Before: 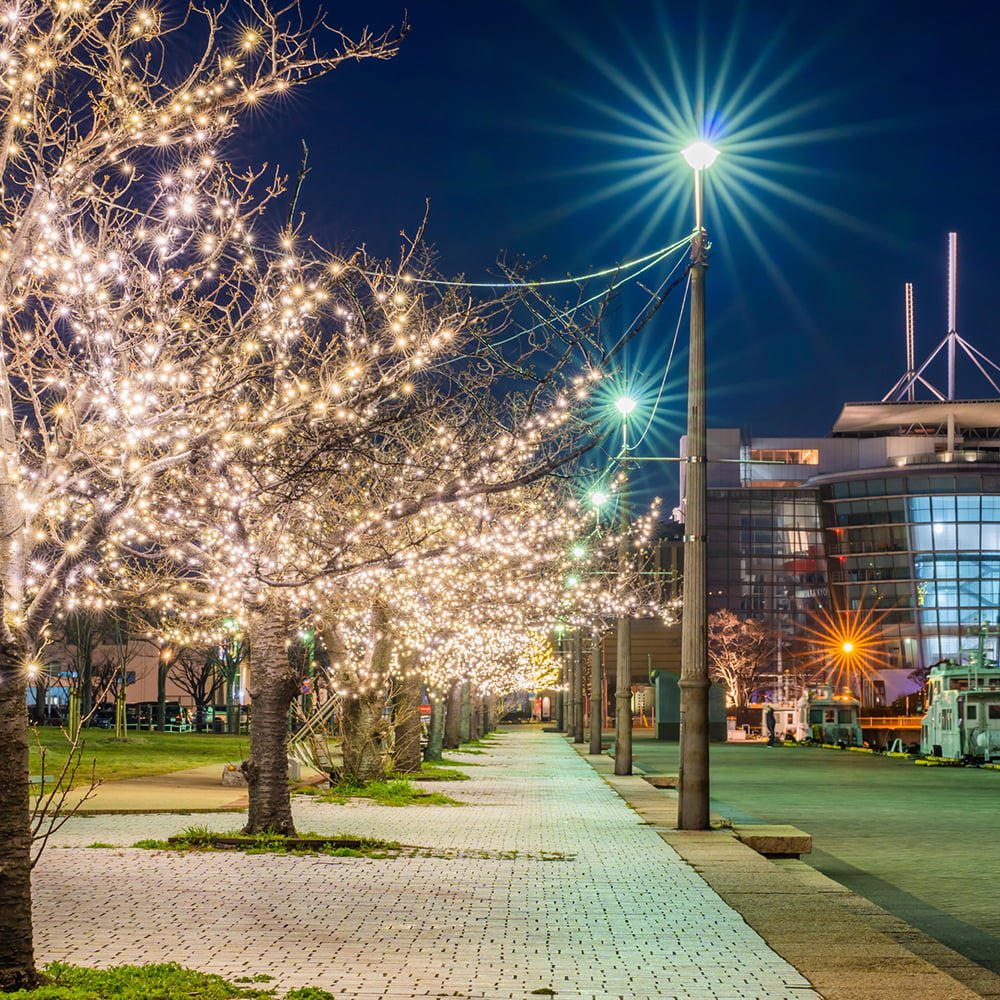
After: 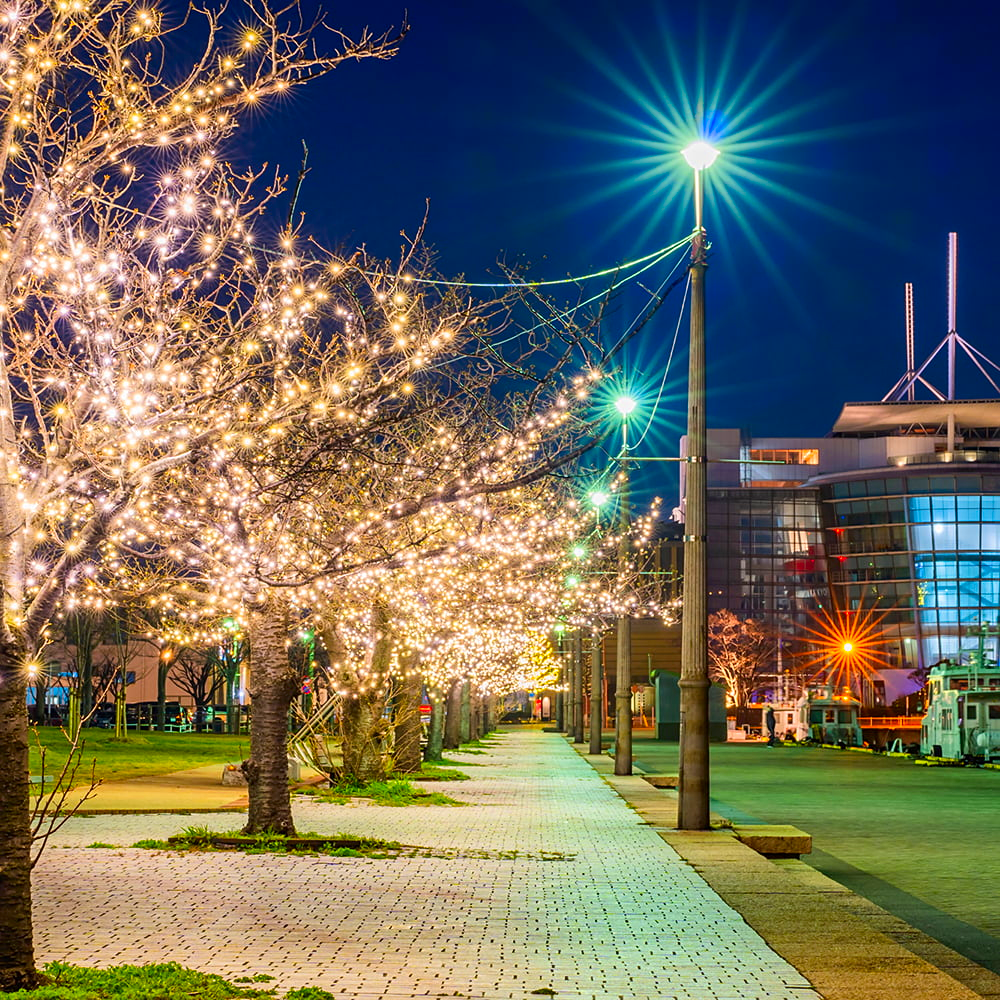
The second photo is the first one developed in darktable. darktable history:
sharpen: amount 0.2
color zones: curves: ch0 [(0, 0.613) (0.01, 0.613) (0.245, 0.448) (0.498, 0.529) (0.642, 0.665) (0.879, 0.777) (0.99, 0.613)]; ch1 [(0, 0) (0.143, 0) (0.286, 0) (0.429, 0) (0.571, 0) (0.714, 0) (0.857, 0)], mix -121.96%
contrast brightness saturation: contrast 0.09, saturation 0.28
